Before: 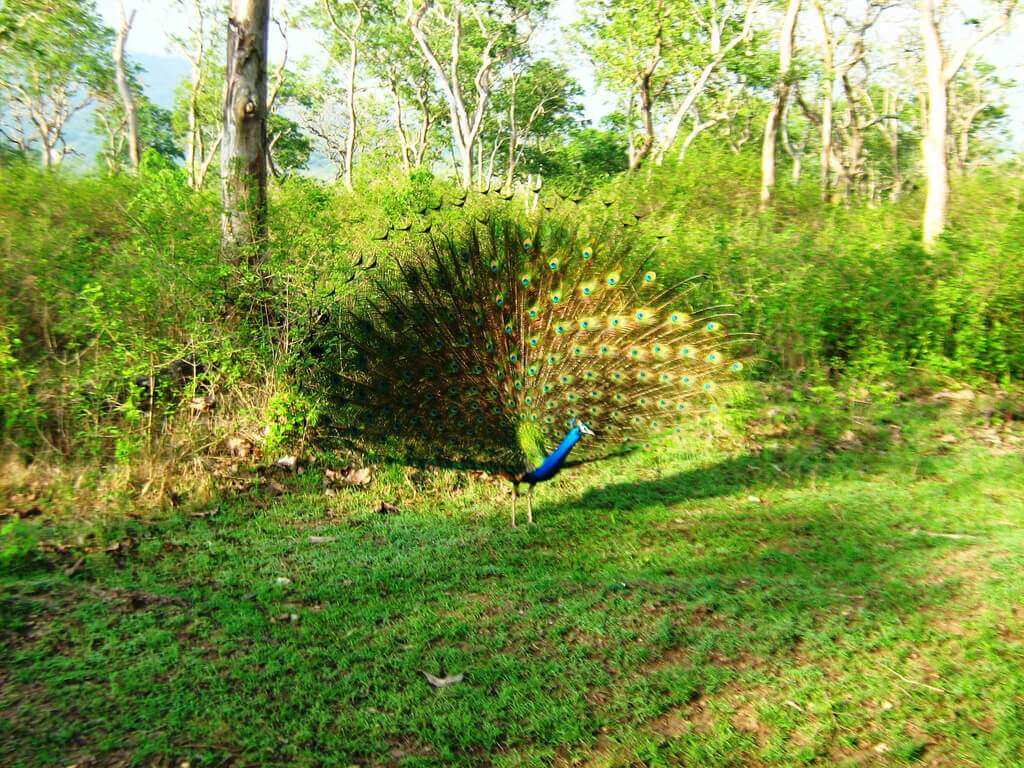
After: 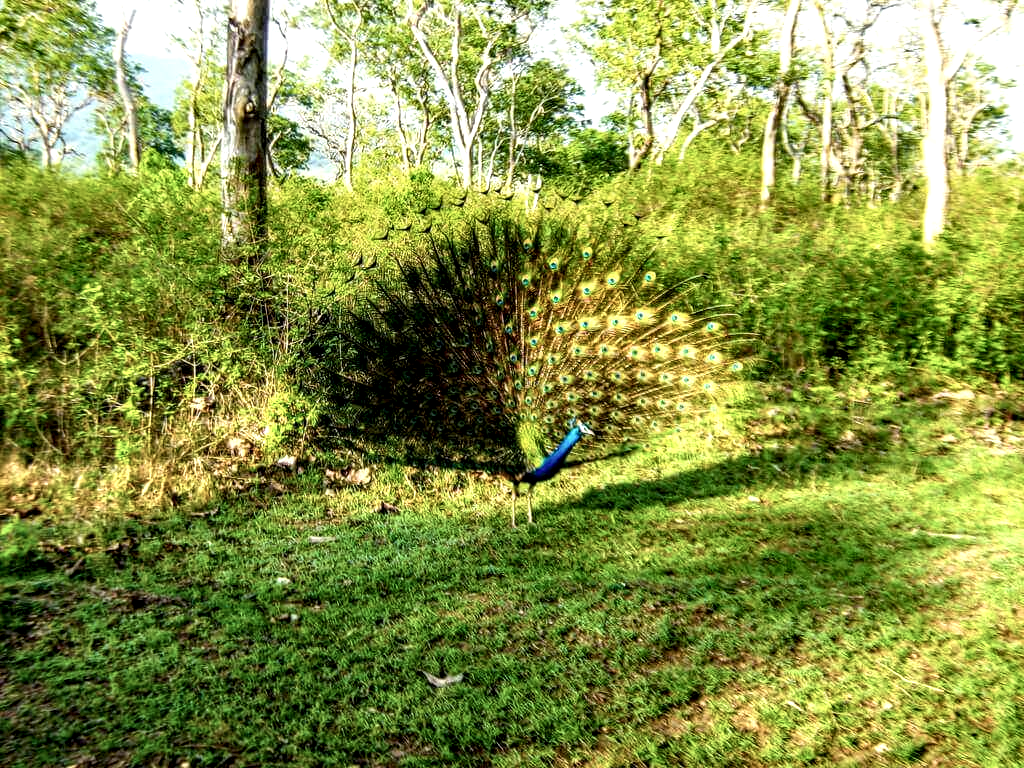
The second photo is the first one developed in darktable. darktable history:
local contrast: highlights 65%, shadows 54%, detail 169%, midtone range 0.514
contrast brightness saturation: contrast 0.1, saturation -0.36
color balance rgb: linear chroma grading › global chroma 15%, perceptual saturation grading › global saturation 30%
